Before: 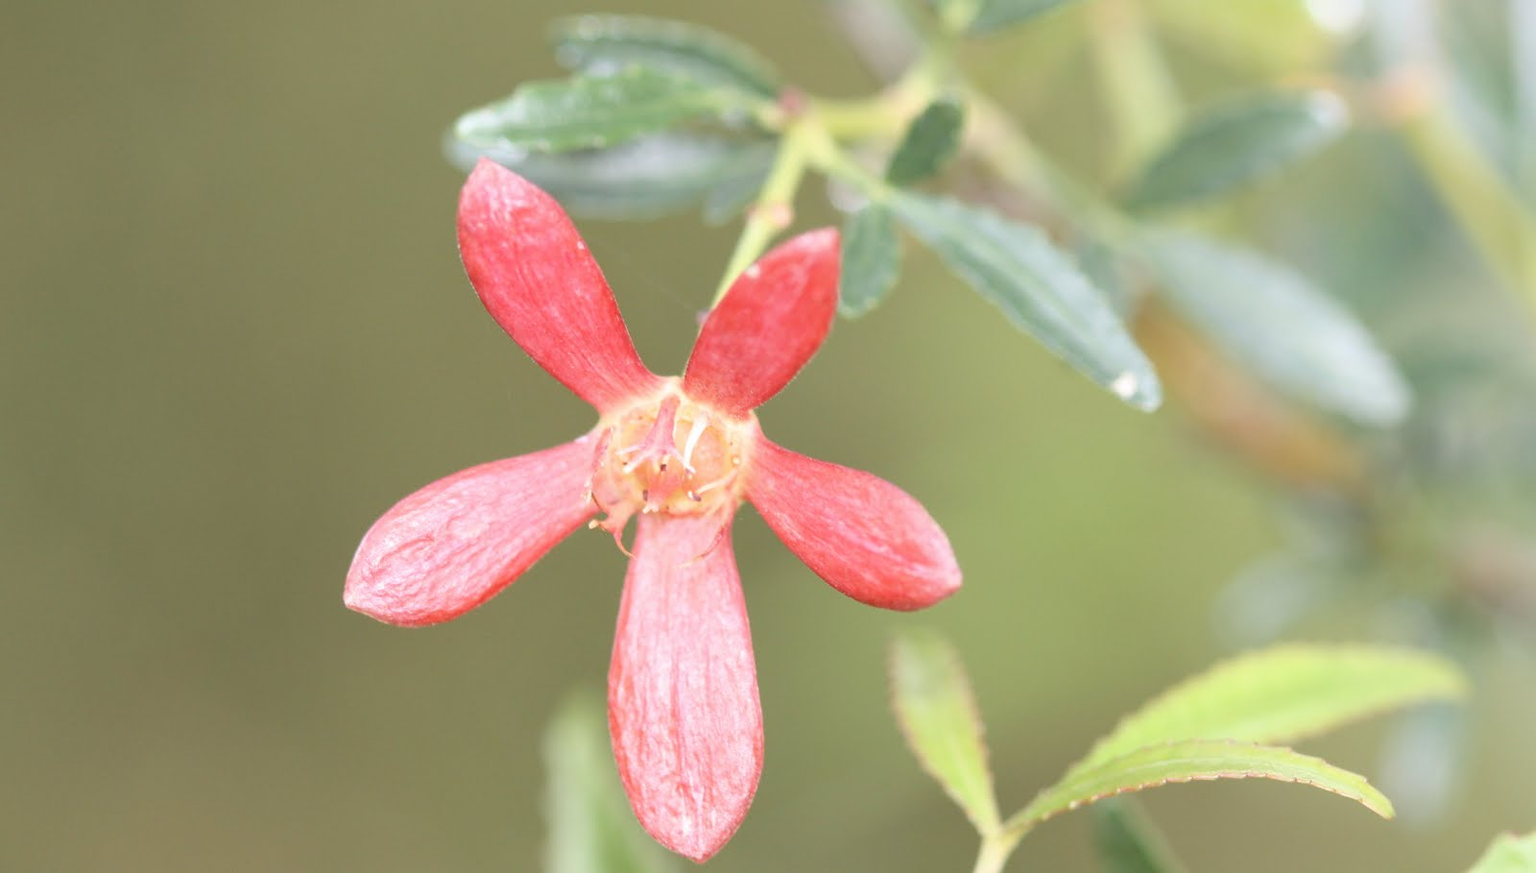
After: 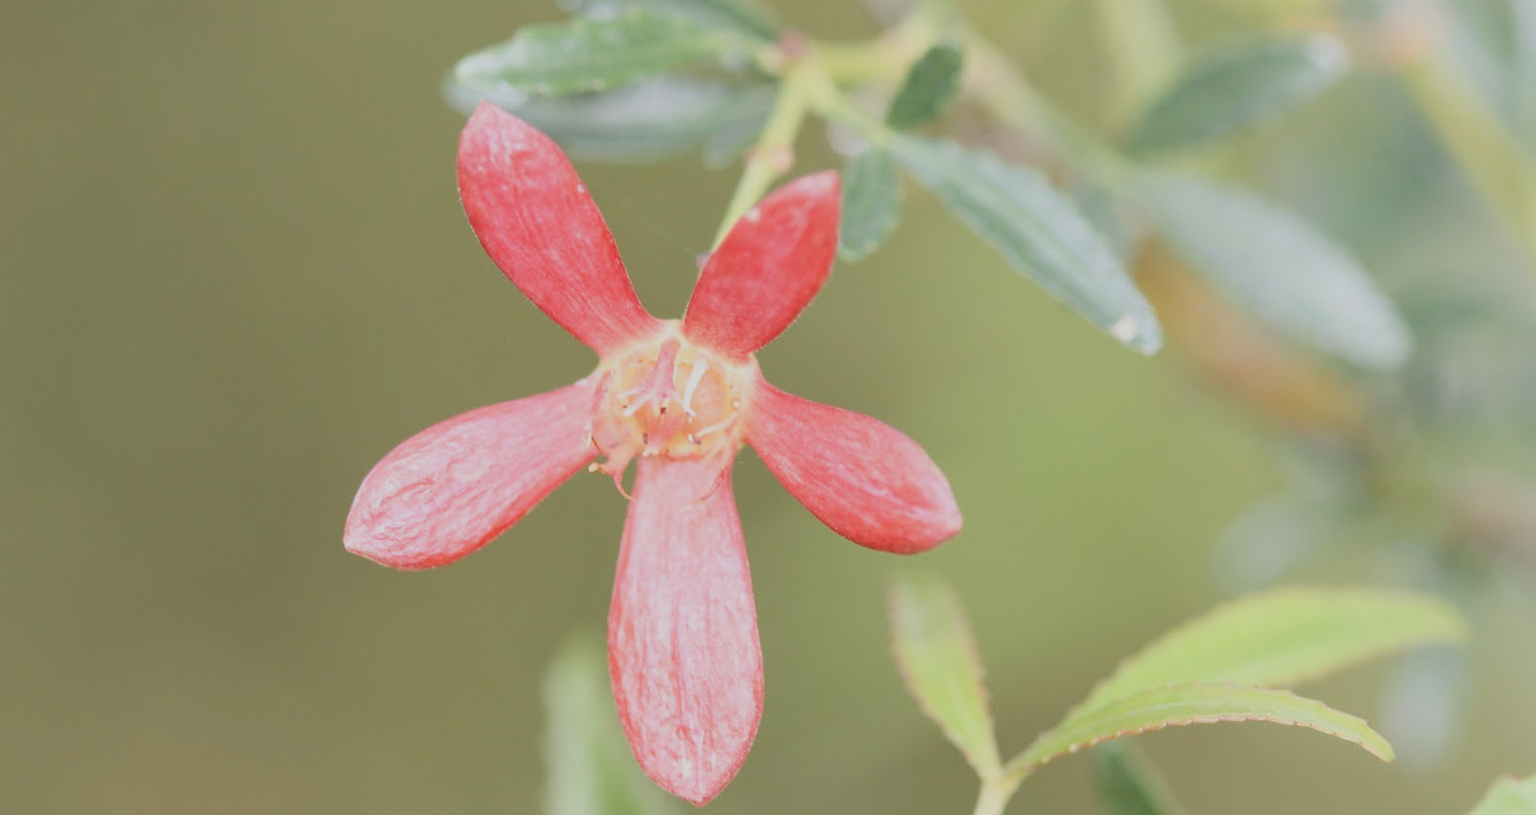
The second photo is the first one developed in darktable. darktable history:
filmic rgb: black relative exposure -7.65 EV, white relative exposure 4.56 EV, hardness 3.61
crop and rotate: top 6.507%
